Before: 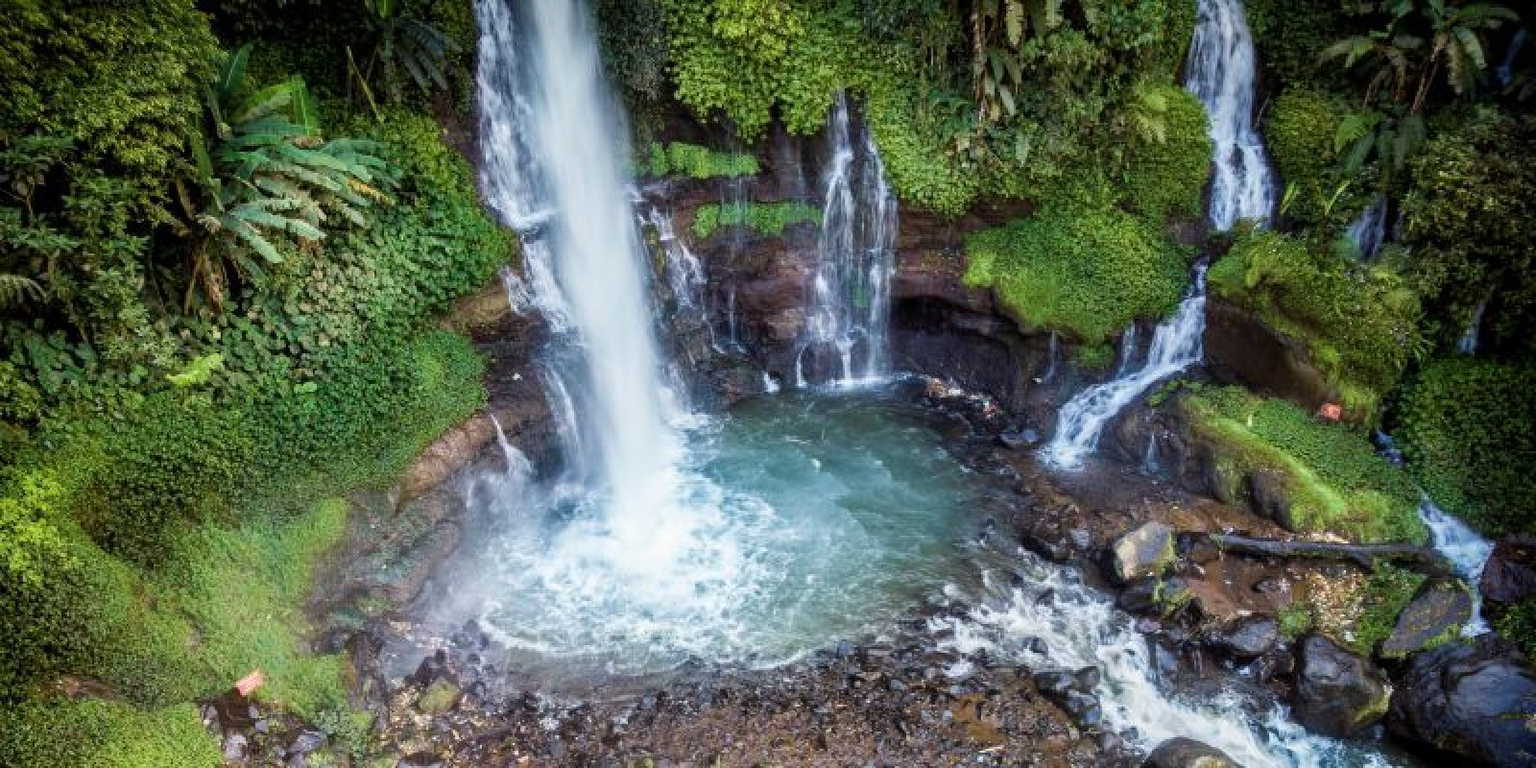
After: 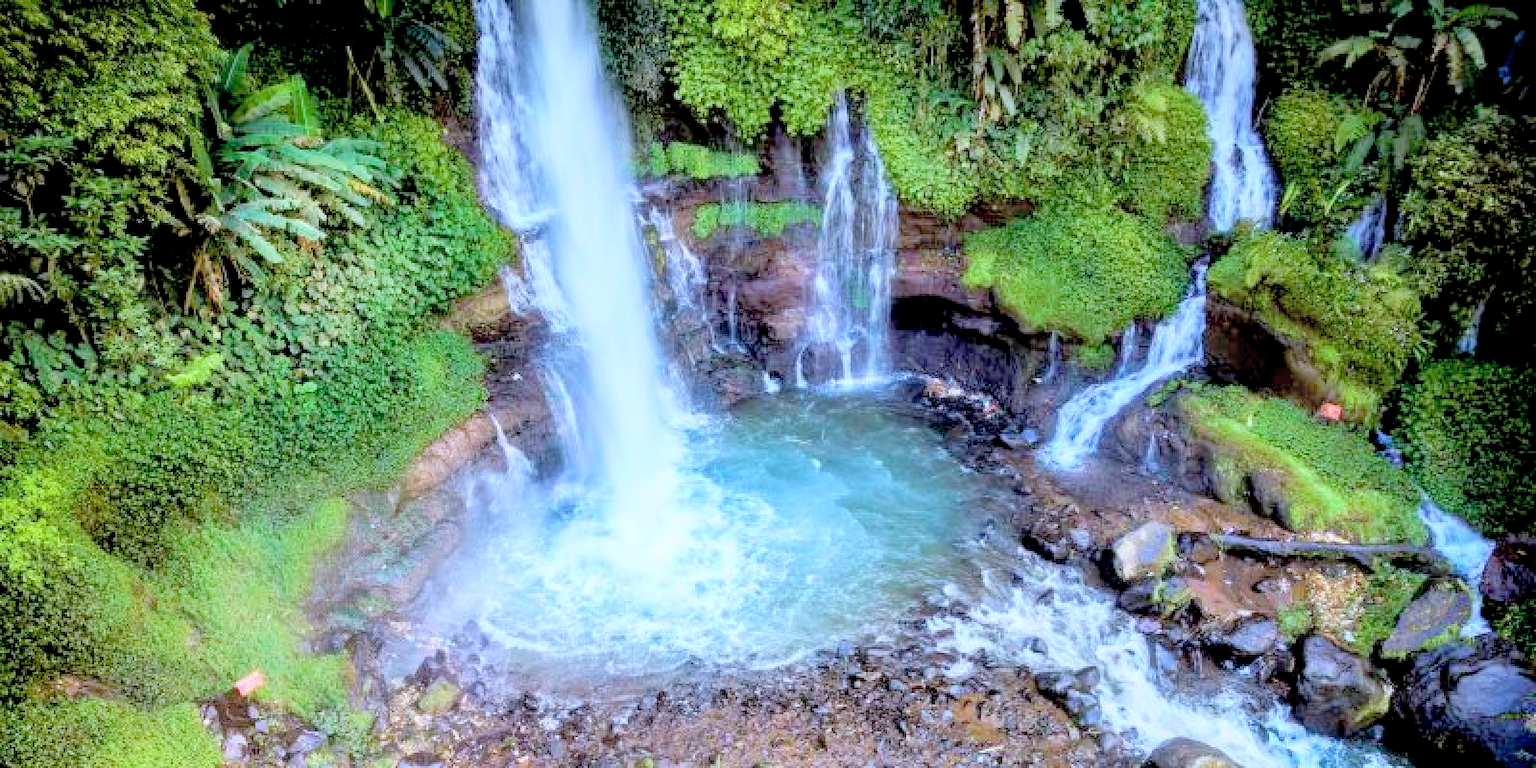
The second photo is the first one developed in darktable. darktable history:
exposure: black level correction 0.011, exposure 1.088 EV, compensate exposure bias true, compensate highlight preservation false
color calibration: illuminant as shot in camera, x 0.37, y 0.382, temperature 4313.32 K
global tonemap: drago (0.7, 100)
